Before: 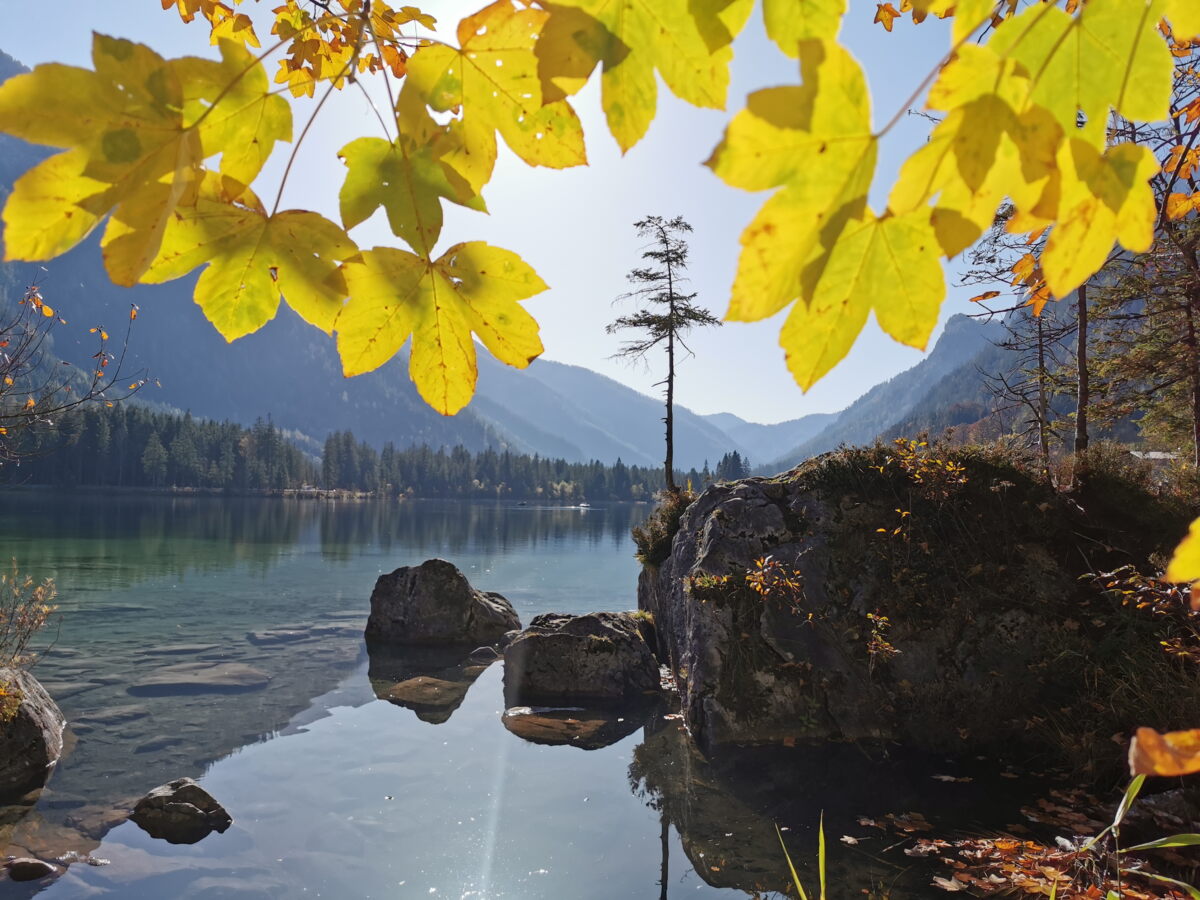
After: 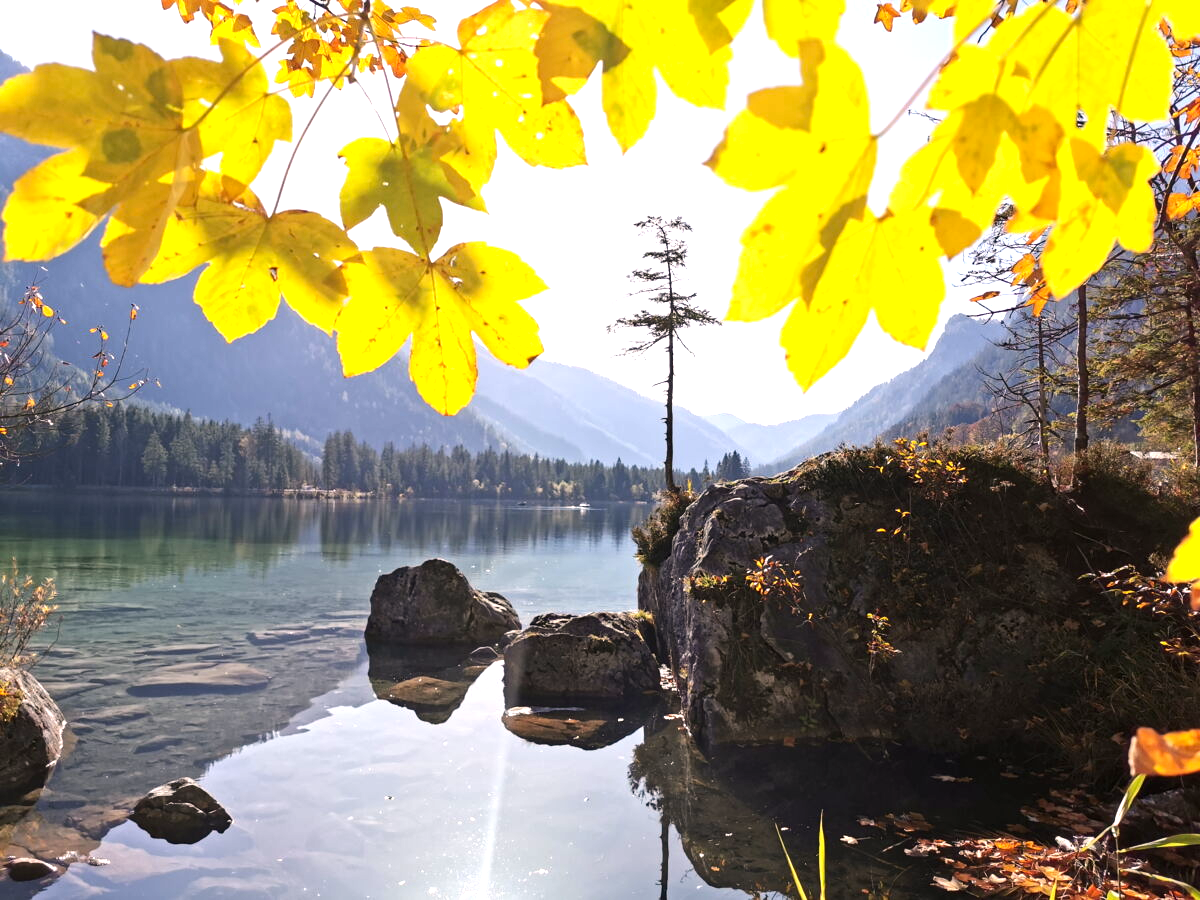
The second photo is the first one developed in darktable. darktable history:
exposure: black level correction 0.001, exposure 0.675 EV, compensate highlight preservation false
tone equalizer: -8 EV -0.417 EV, -7 EV -0.389 EV, -6 EV -0.333 EV, -5 EV -0.222 EV, -3 EV 0.222 EV, -2 EV 0.333 EV, -1 EV 0.389 EV, +0 EV 0.417 EV, edges refinement/feathering 500, mask exposure compensation -1.57 EV, preserve details no
color correction: highlights a* 5.81, highlights b* 4.84
